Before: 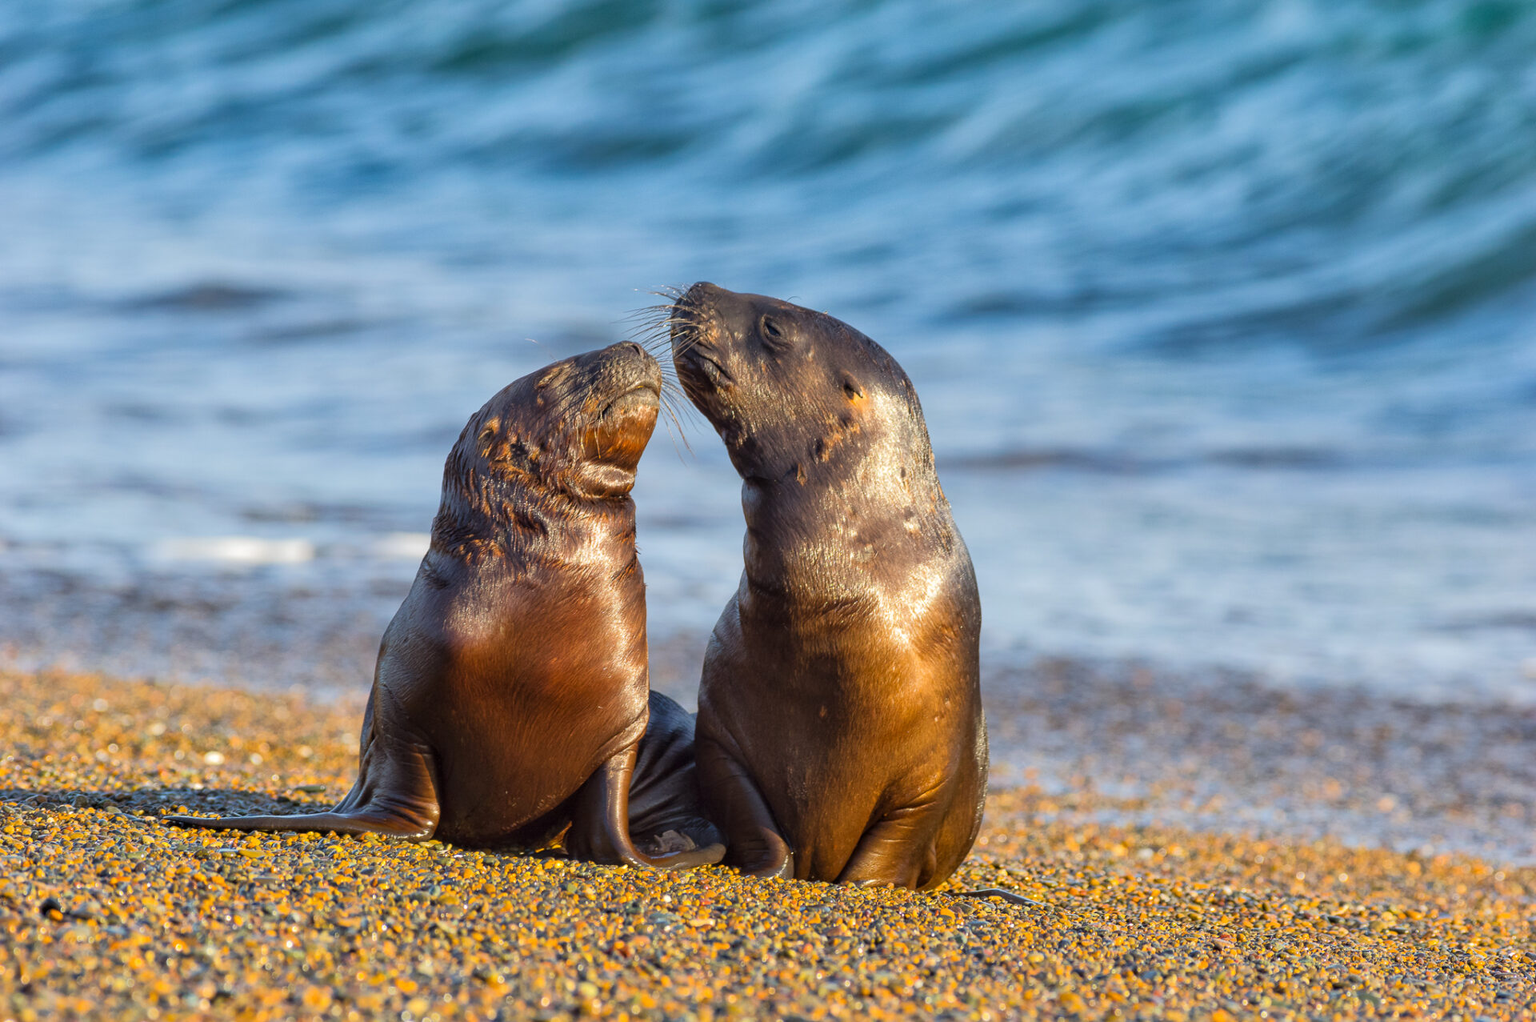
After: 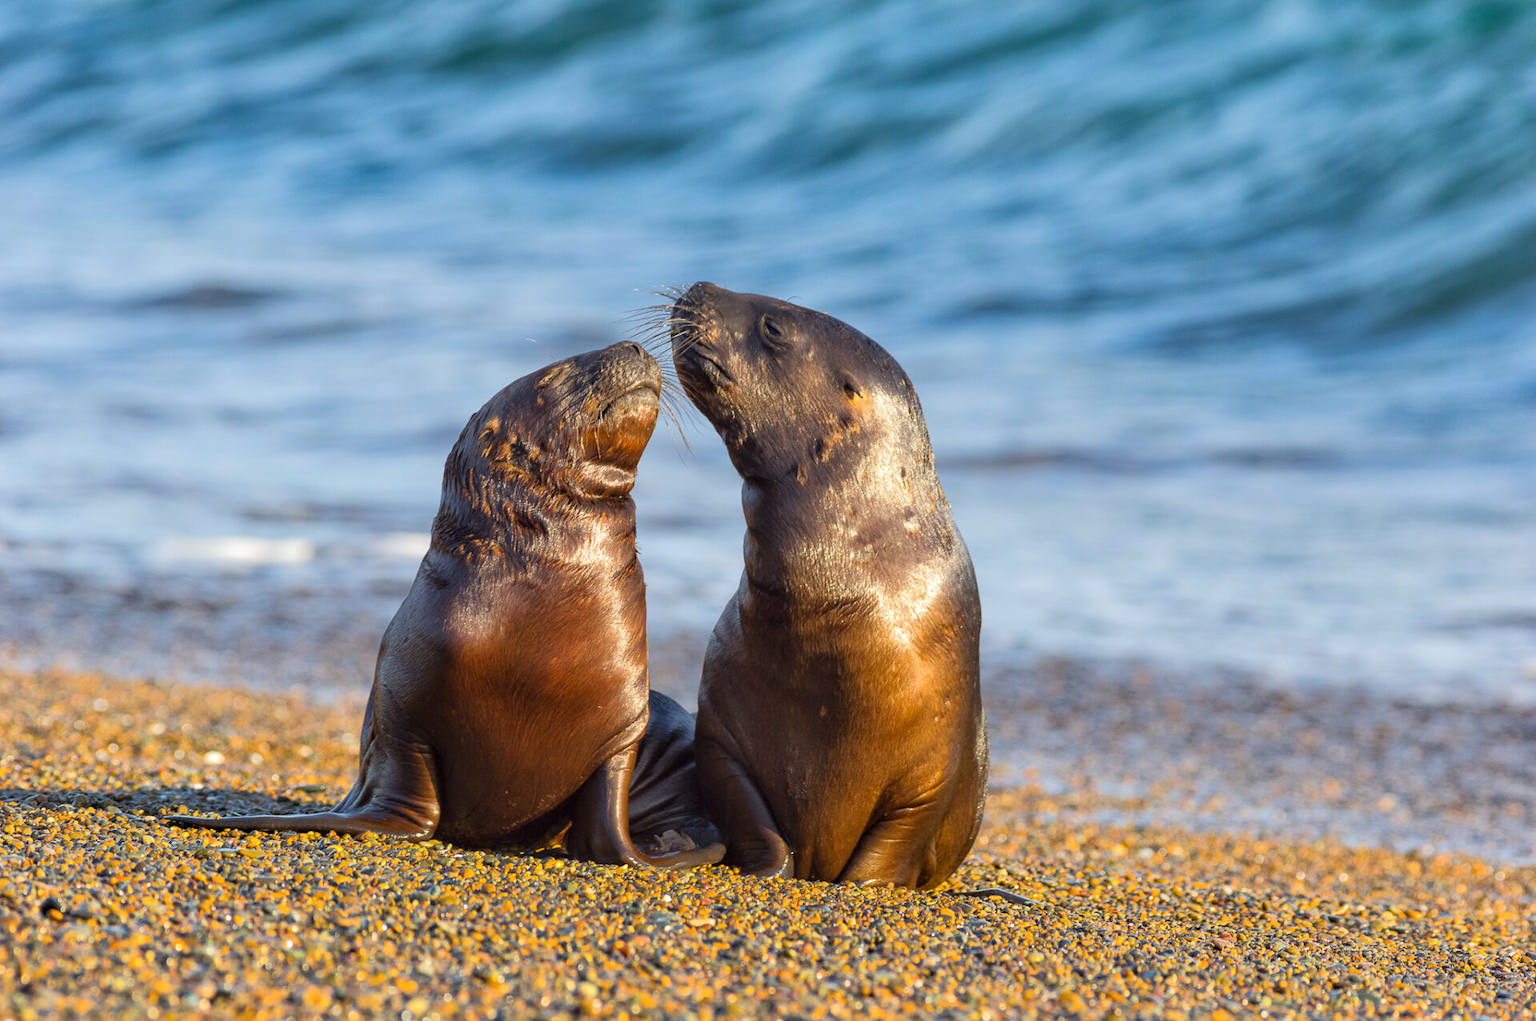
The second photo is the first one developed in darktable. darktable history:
shadows and highlights: shadows 0.127, highlights 38.89
